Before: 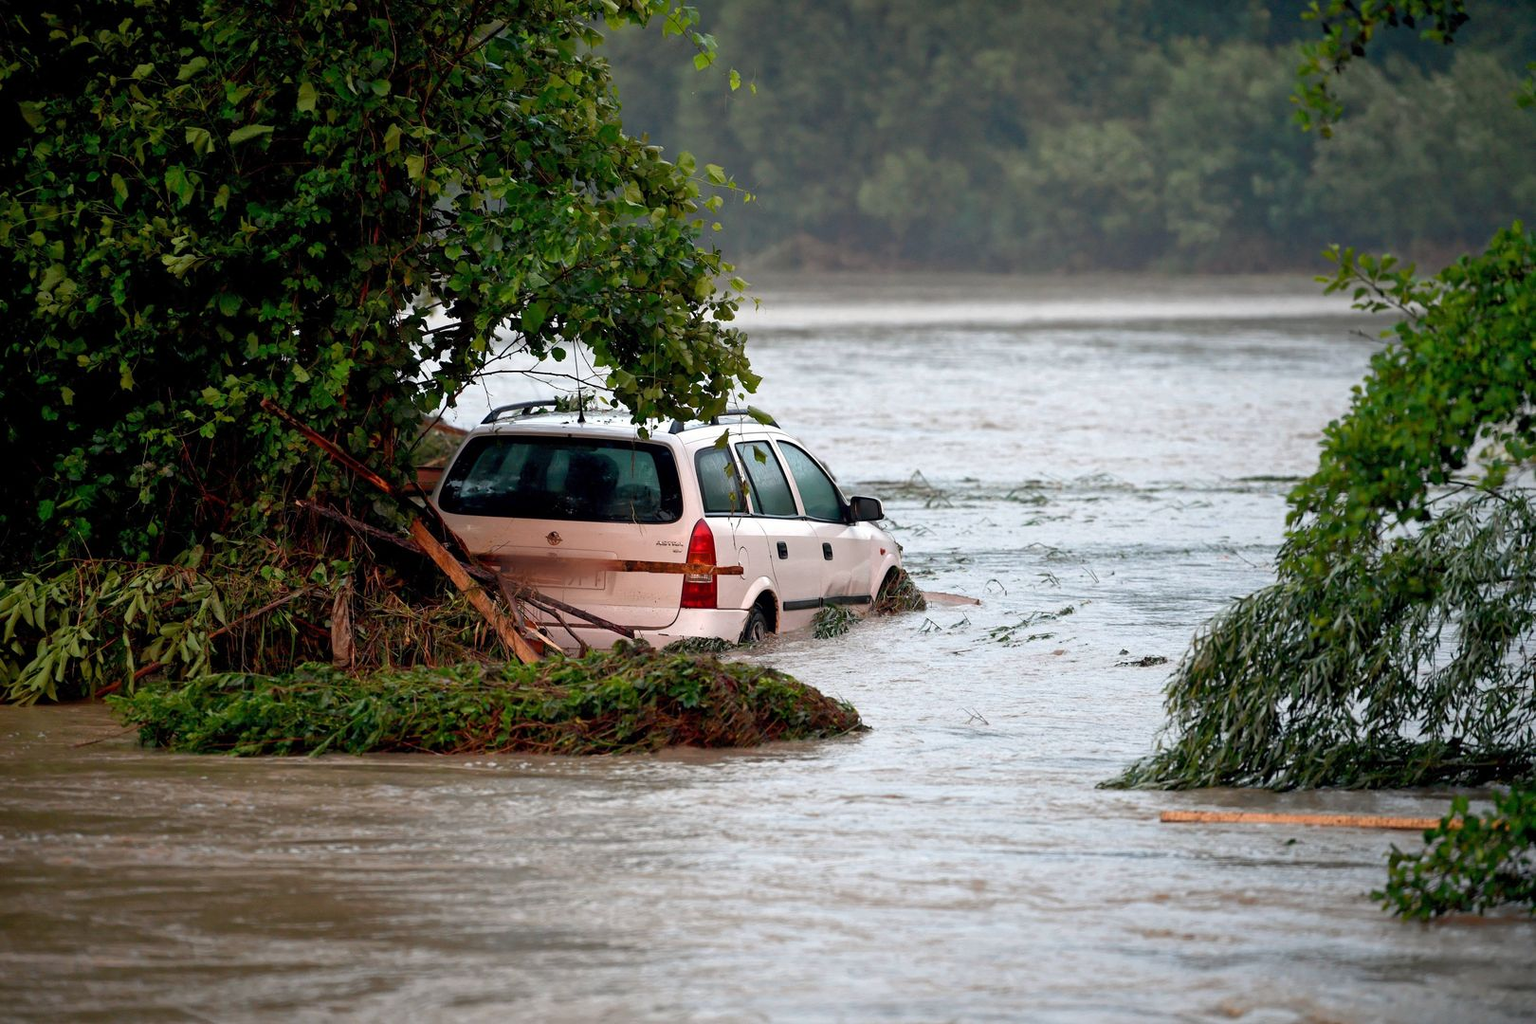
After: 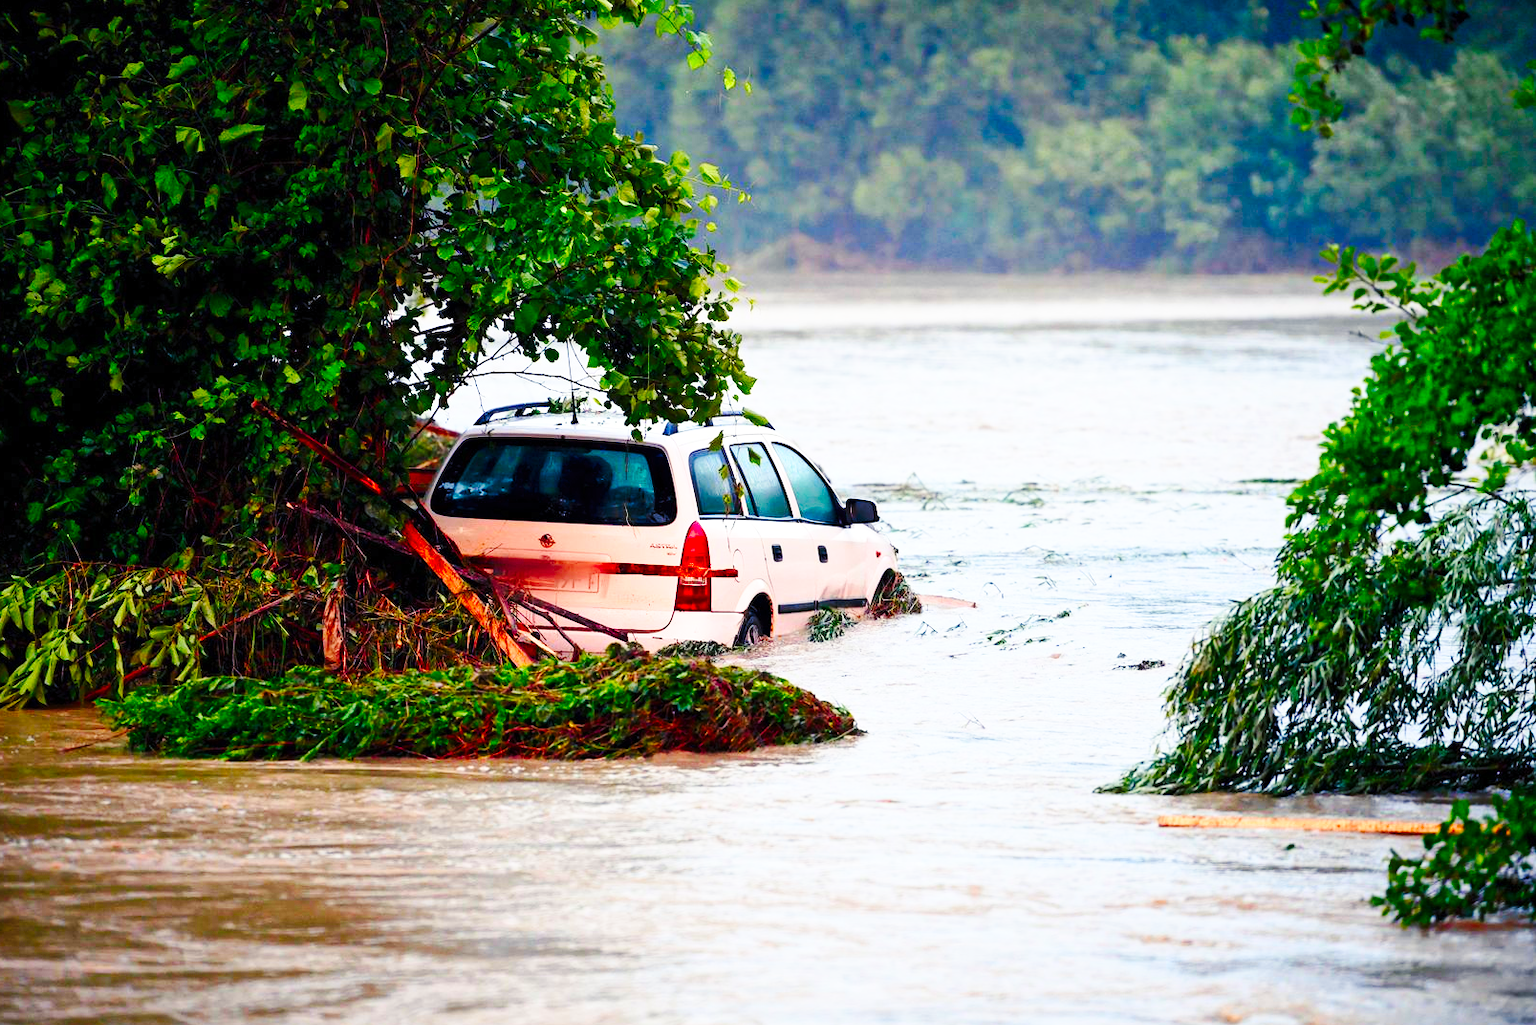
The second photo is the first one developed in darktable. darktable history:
crop and rotate: left 0.796%, top 0.274%, bottom 0.31%
base curve: curves: ch0 [(0, 0) (0.028, 0.03) (0.121, 0.232) (0.46, 0.748) (0.859, 0.968) (1, 1)], preserve colors none
exposure: compensate exposure bias true, compensate highlight preservation false
contrast brightness saturation: contrast 0.204, brightness 0.196, saturation 0.816
local contrast: mode bilateral grid, contrast 15, coarseness 35, detail 105%, midtone range 0.2
color balance rgb: shadows lift › luminance -21.801%, shadows lift › chroma 6.548%, shadows lift › hue 266.98°, perceptual saturation grading › global saturation 0.472%, perceptual saturation grading › highlights -31.883%, perceptual saturation grading › mid-tones 5.768%, perceptual saturation grading › shadows 17.749%, saturation formula JzAzBz (2021)
